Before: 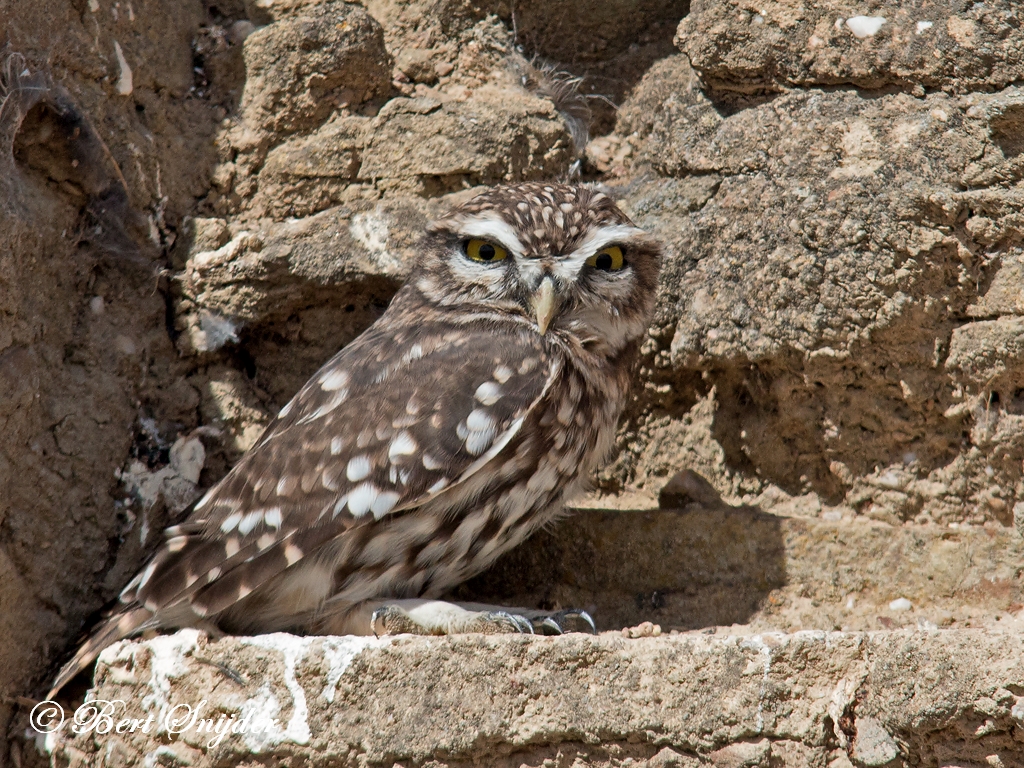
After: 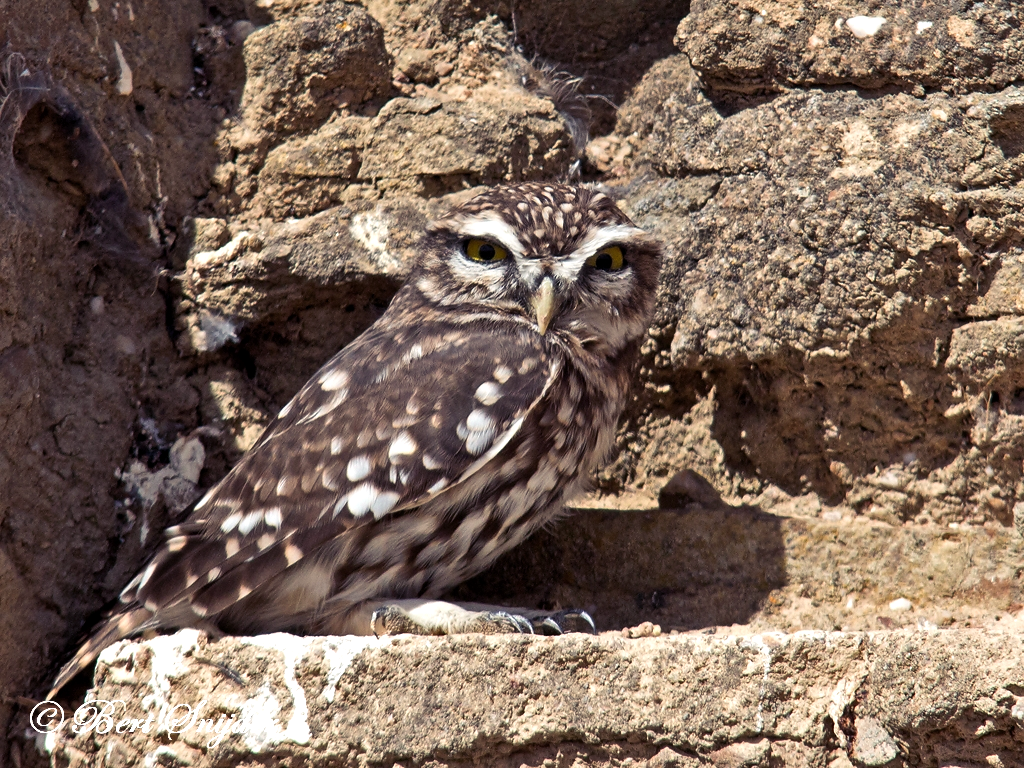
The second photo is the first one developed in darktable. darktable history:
color balance rgb: shadows lift › luminance -21.292%, shadows lift › chroma 8.677%, shadows lift › hue 282.47°, highlights gain › chroma 0.727%, highlights gain › hue 56.38°, perceptual saturation grading › global saturation 15.052%, perceptual brilliance grading › highlights 14.026%, perceptual brilliance grading › shadows -18.363%
